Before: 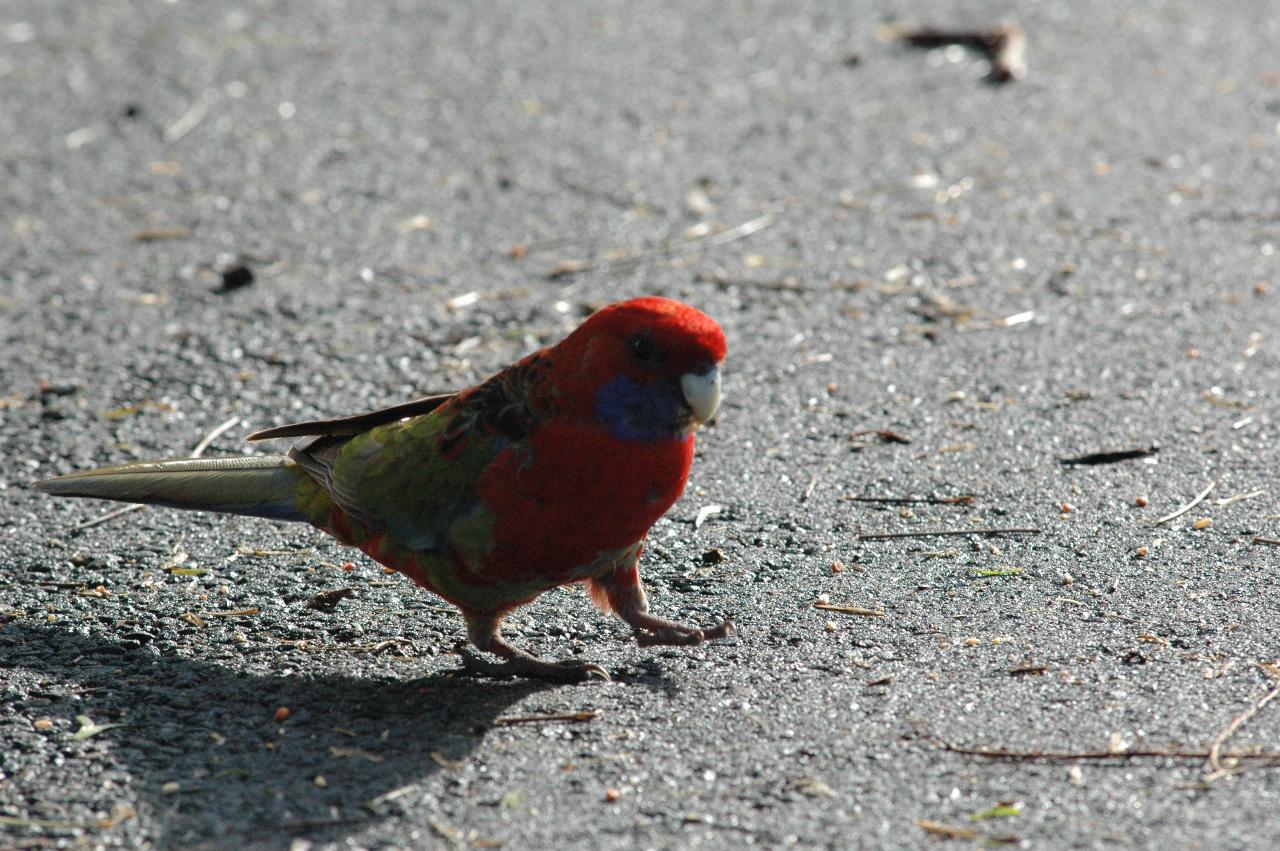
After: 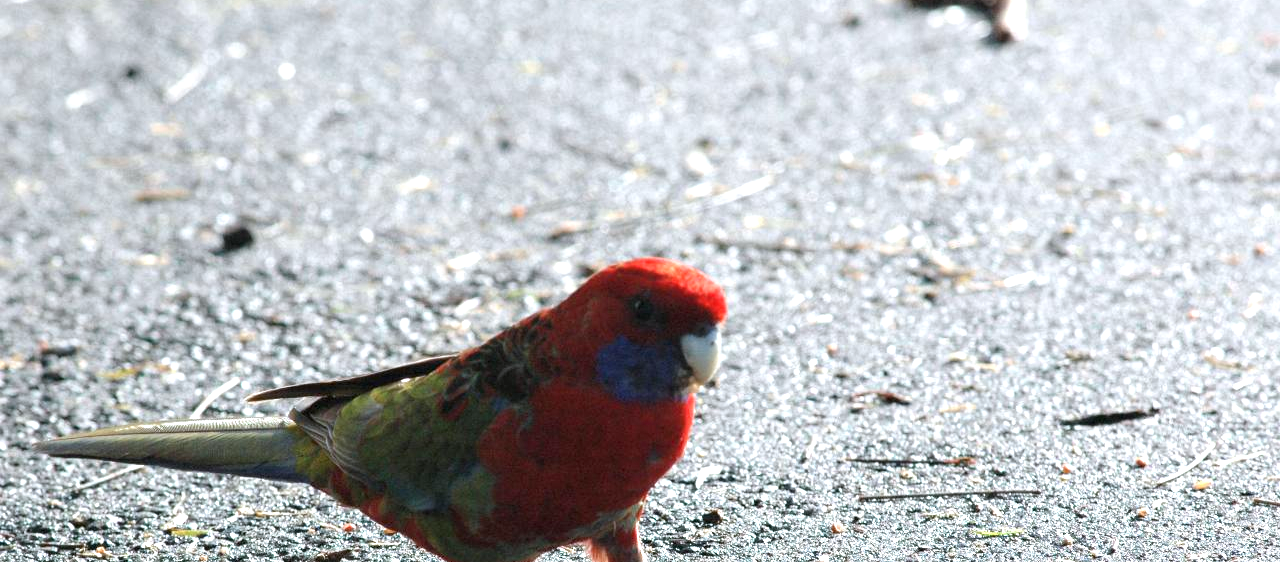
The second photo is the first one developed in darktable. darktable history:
exposure: black level correction 0.001, exposure 0.962 EV, compensate exposure bias true, compensate highlight preservation false
crop and rotate: top 4.742%, bottom 29.157%
color correction: highlights a* -0.146, highlights b* -5.82, shadows a* -0.128, shadows b* -0.138
